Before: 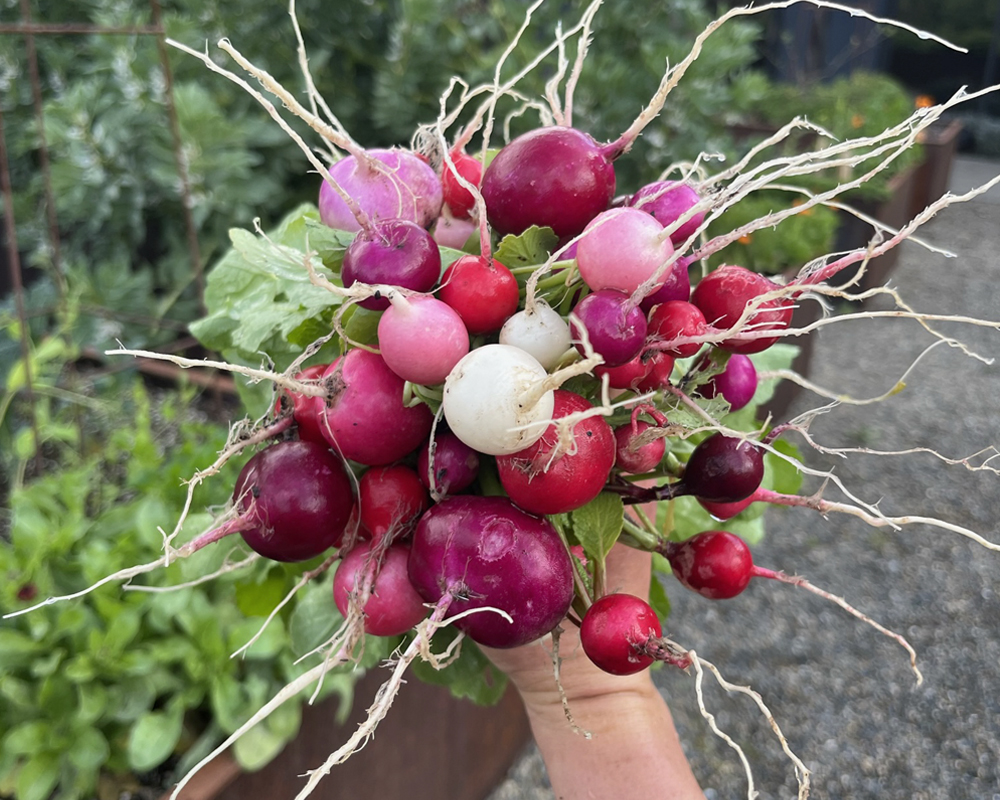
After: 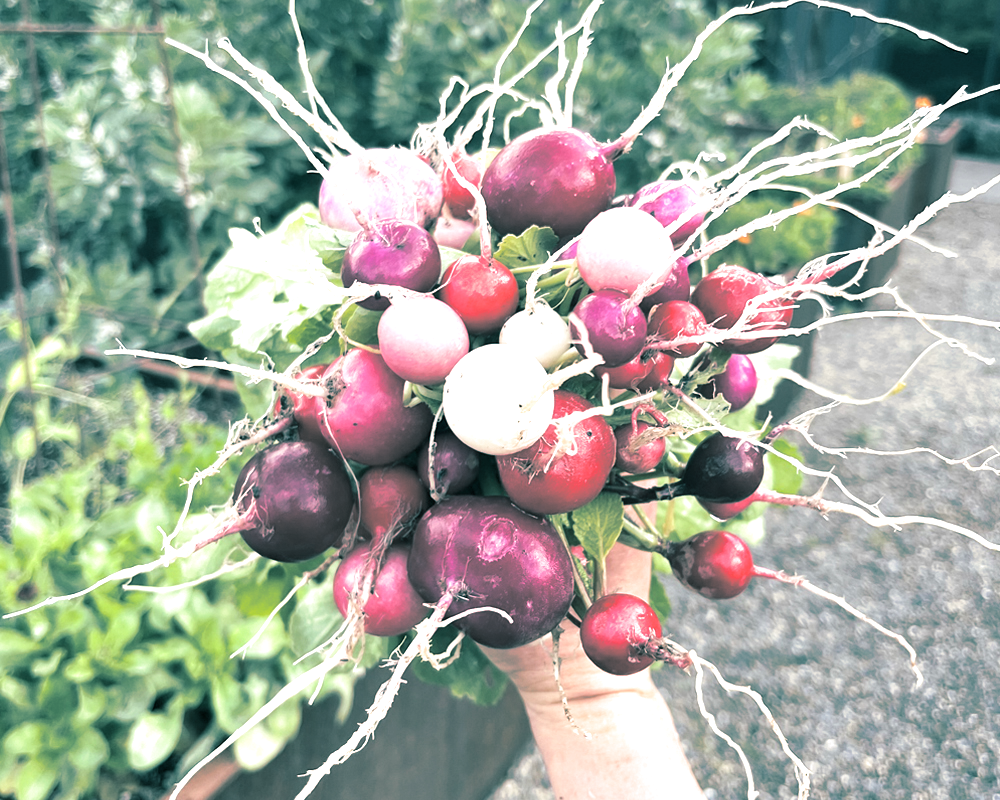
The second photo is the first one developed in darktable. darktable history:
exposure: black level correction 0, exposure 1.2 EV, compensate exposure bias true, compensate highlight preservation false
contrast brightness saturation: contrast 0.1, saturation -0.3
base curve: curves: ch0 [(0, 0) (0.283, 0.295) (1, 1)], preserve colors none
split-toning: shadows › hue 186.43°, highlights › hue 49.29°, compress 30.29%
